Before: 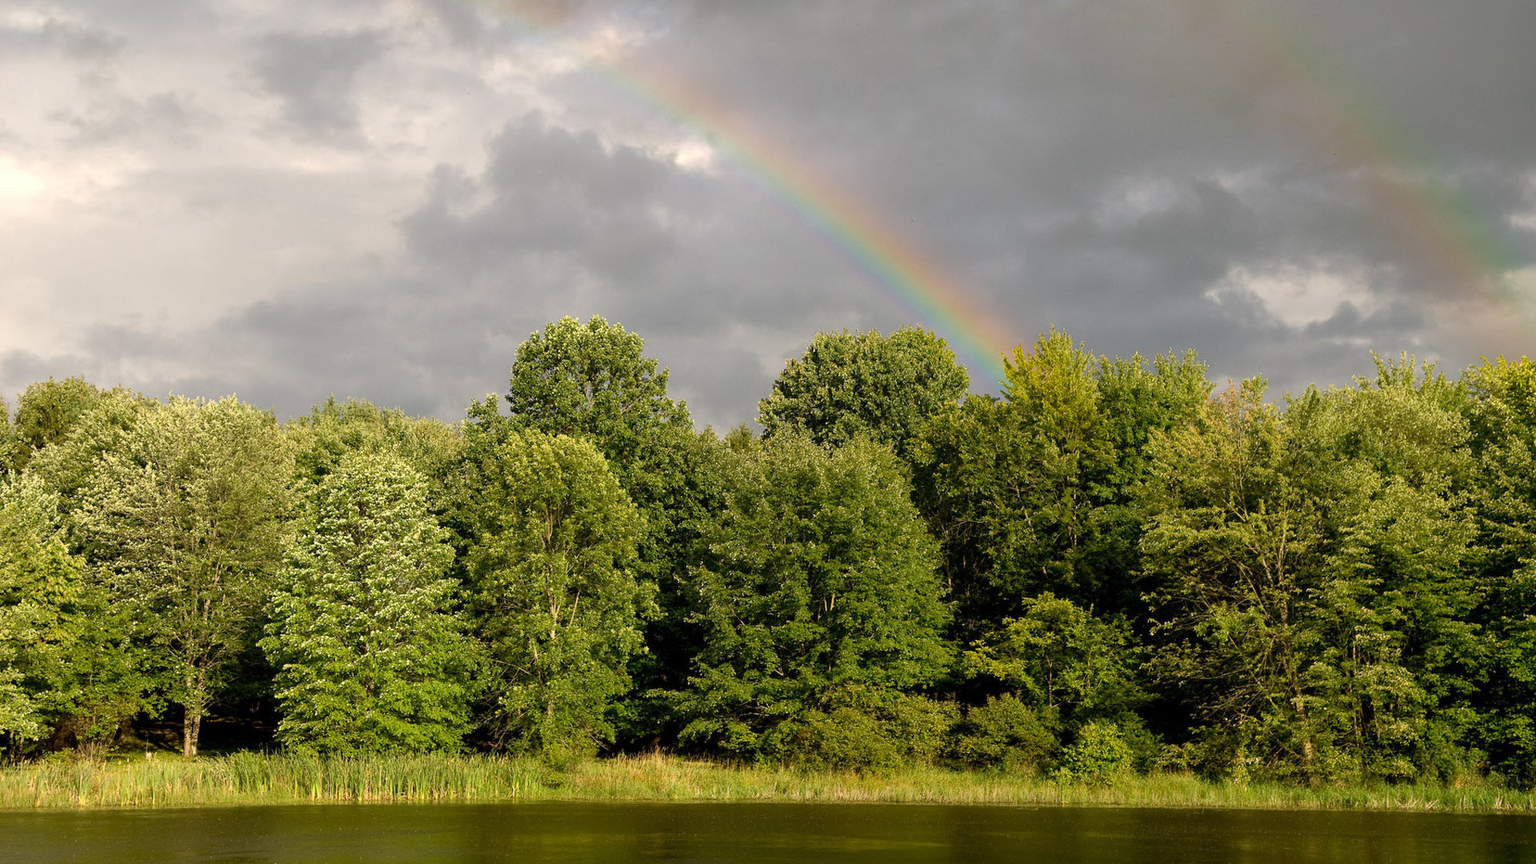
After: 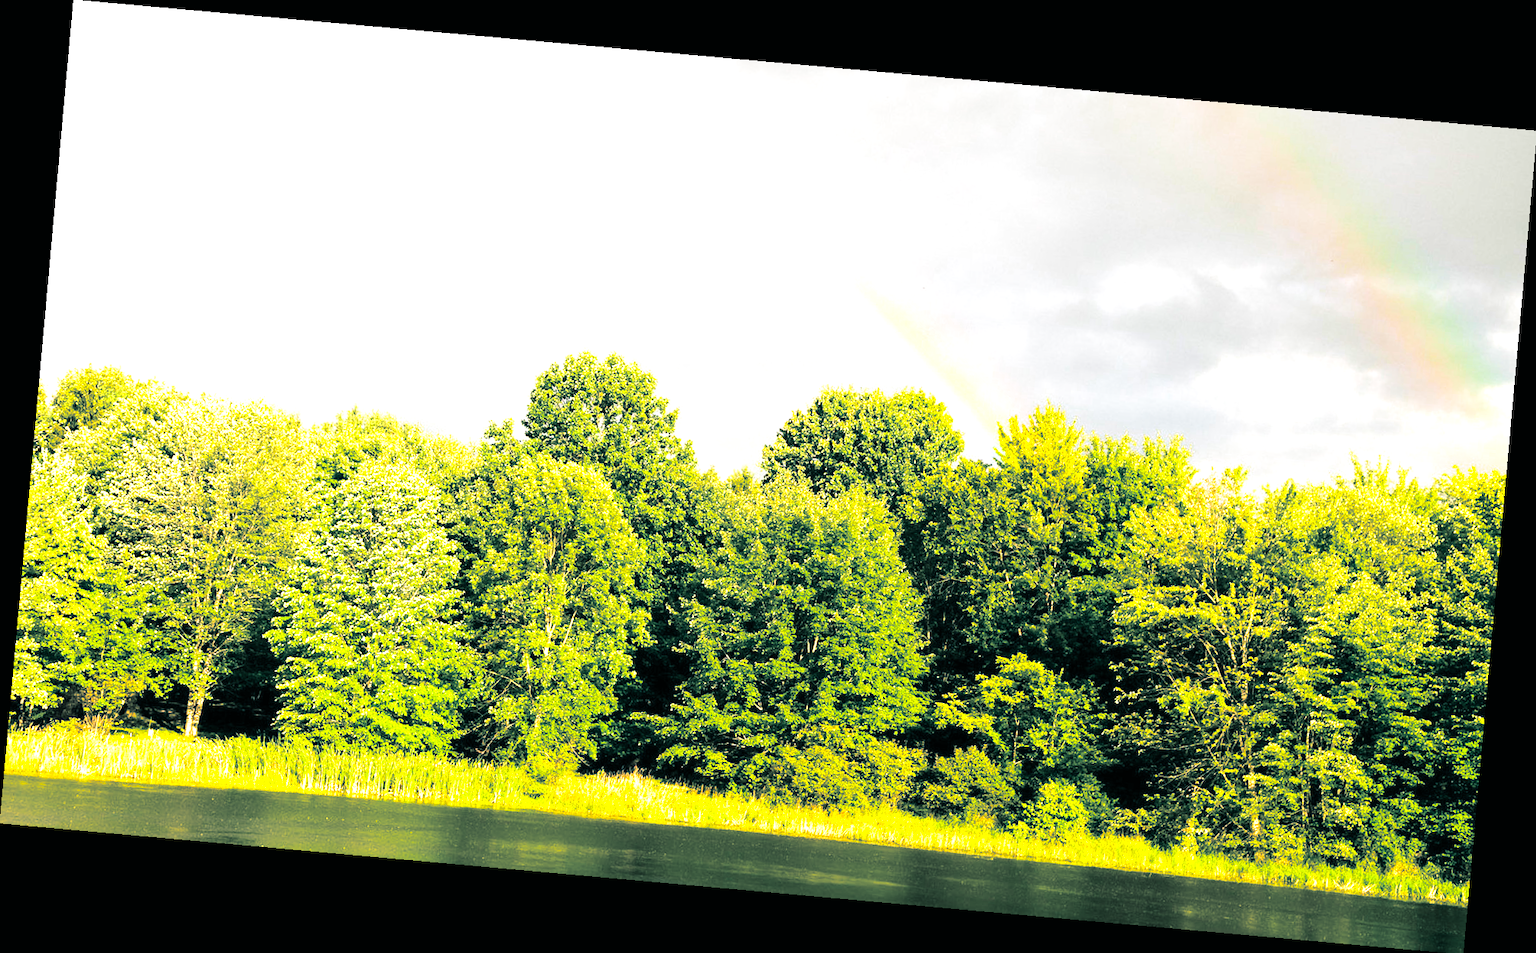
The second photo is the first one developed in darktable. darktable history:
contrast brightness saturation: contrast 0.2, brightness 0.16, saturation 0.22
exposure: black level correction 0, exposure 1.45 EV, compensate exposure bias true, compensate highlight preservation false
split-toning: shadows › hue 183.6°, shadows › saturation 0.52, highlights › hue 0°, highlights › saturation 0
rotate and perspective: rotation 5.12°, automatic cropping off
color balance rgb: shadows lift › luminance -10%, power › luminance -9%, linear chroma grading › global chroma 10%, global vibrance 10%, contrast 15%, saturation formula JzAzBz (2021)
